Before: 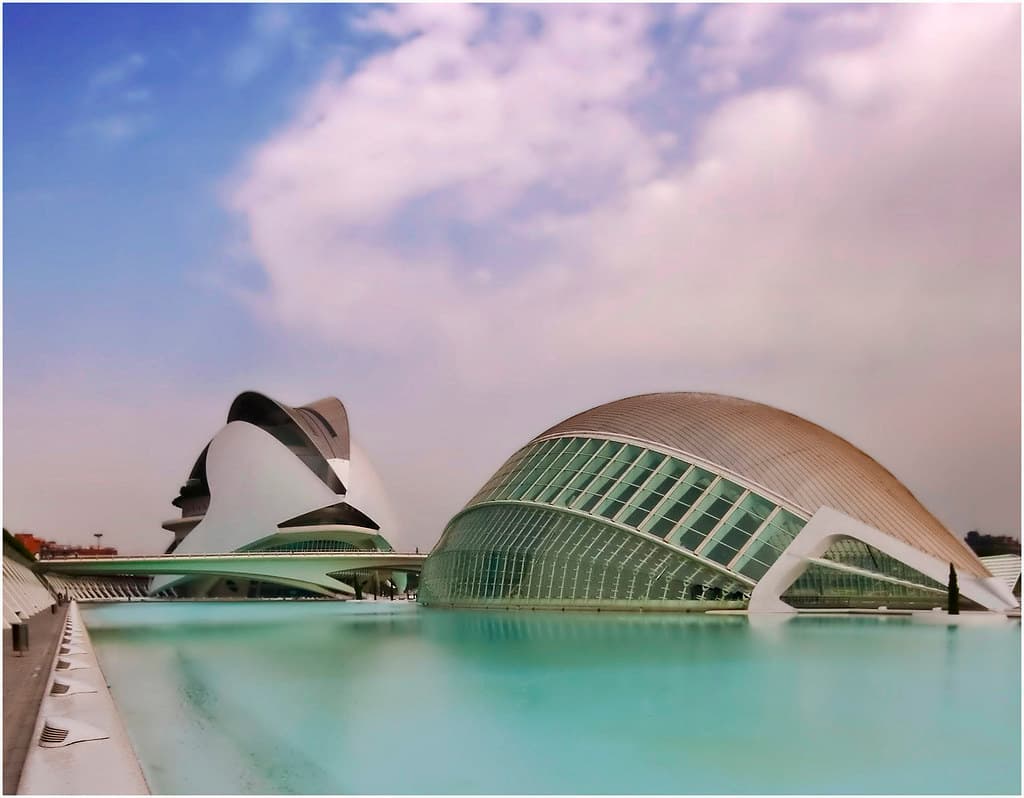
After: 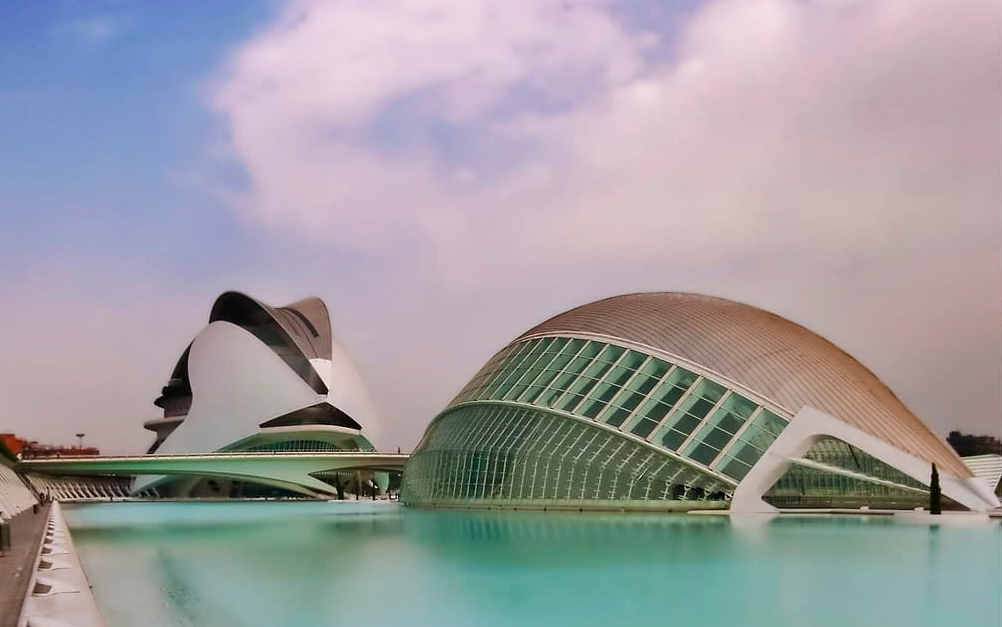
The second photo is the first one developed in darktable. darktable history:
crop and rotate: left 1.809%, top 12.672%, right 0.308%, bottom 8.741%
